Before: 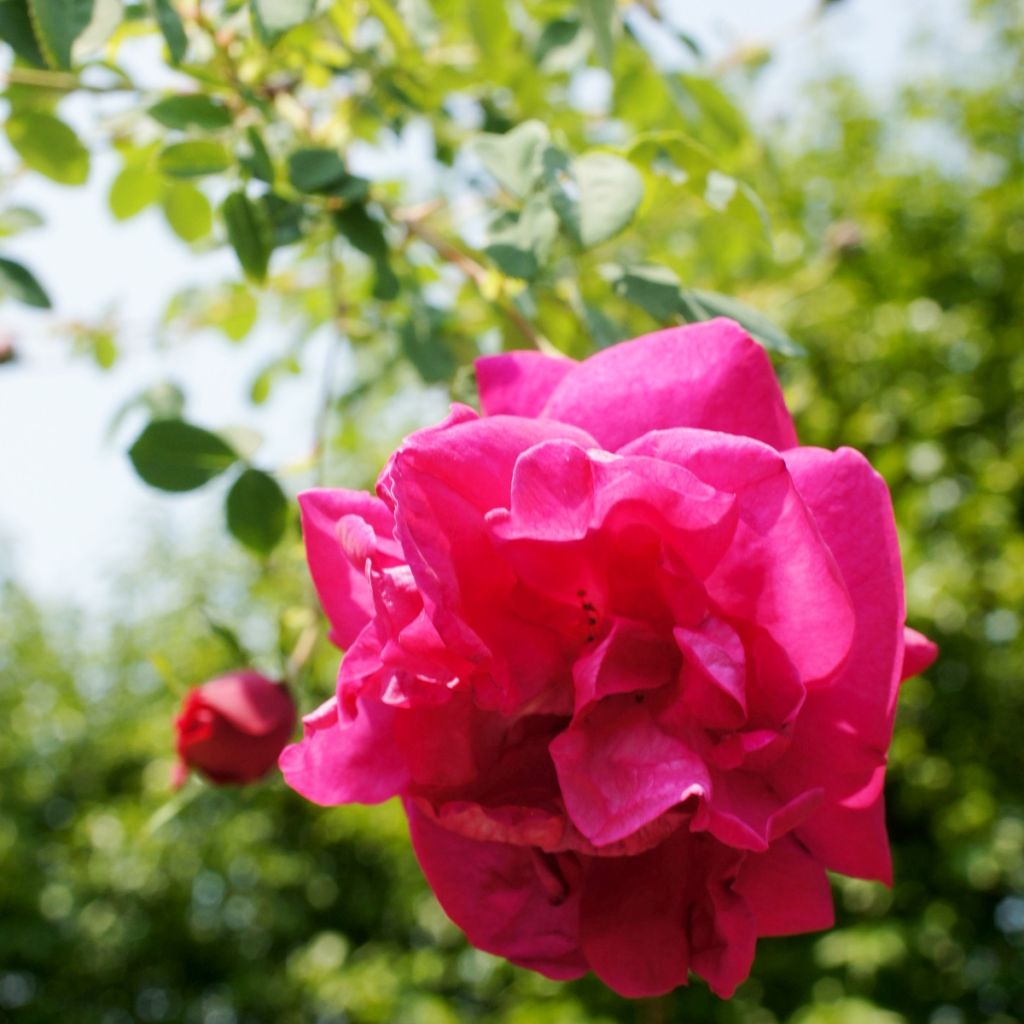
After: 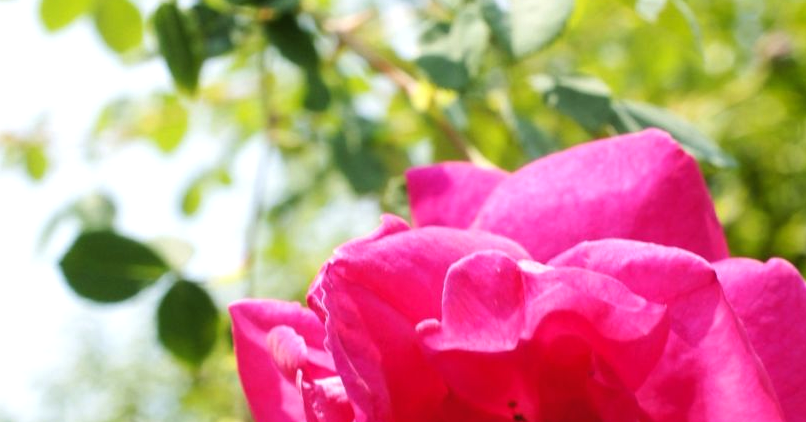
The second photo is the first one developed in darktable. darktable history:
levels: levels [0.062, 0.494, 0.925]
crop: left 6.826%, top 18.462%, right 14.399%, bottom 40.298%
